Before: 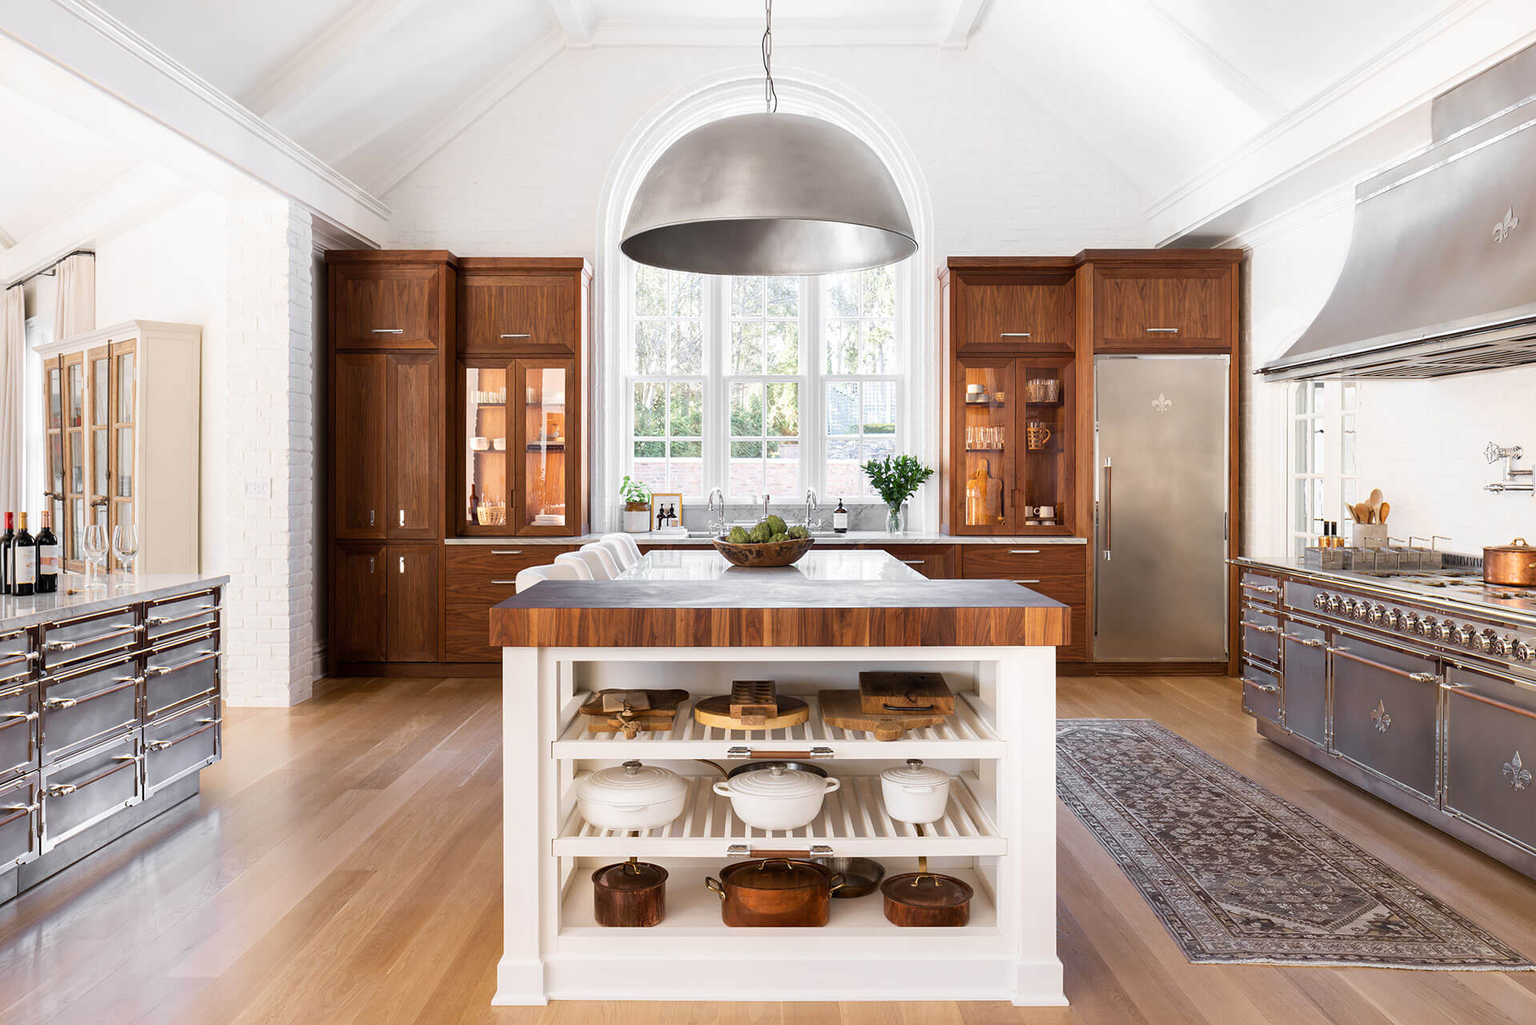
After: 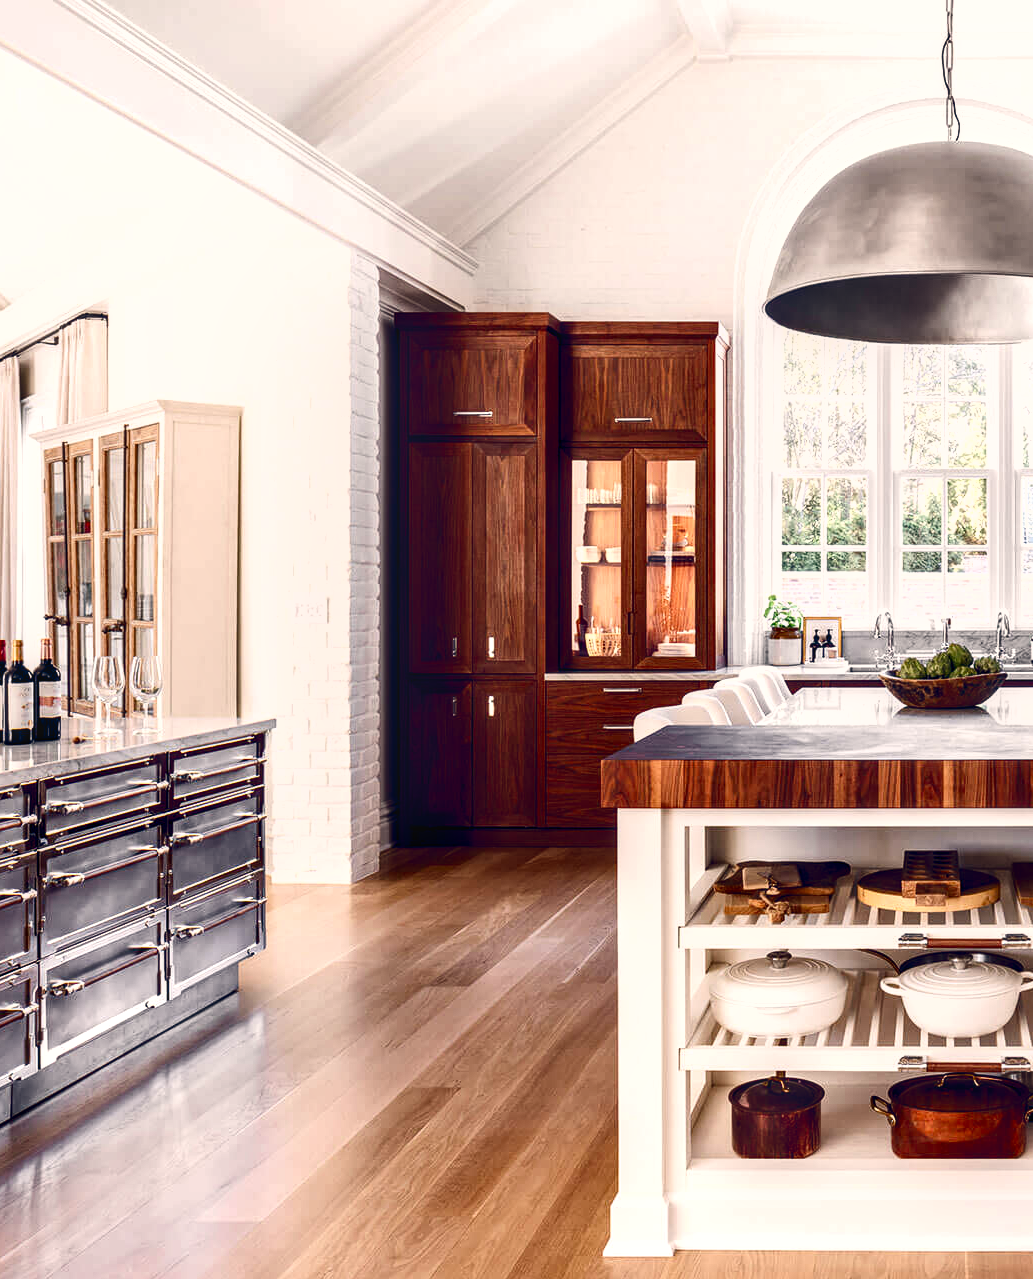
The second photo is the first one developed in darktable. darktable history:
color balance rgb: highlights gain › chroma 2.94%, highlights gain › hue 60.57°, global offset › chroma 0.25%, global offset › hue 256.52°, perceptual saturation grading › global saturation 20%, perceptual saturation grading › highlights -50%, perceptual saturation grading › shadows 30%, contrast 15%
local contrast: detail 130%
contrast brightness saturation: contrast 0.21, brightness -0.11, saturation 0.21
shadows and highlights: shadows 29.32, highlights -29.32, low approximation 0.01, soften with gaussian
crop: left 0.587%, right 45.588%, bottom 0.086%
